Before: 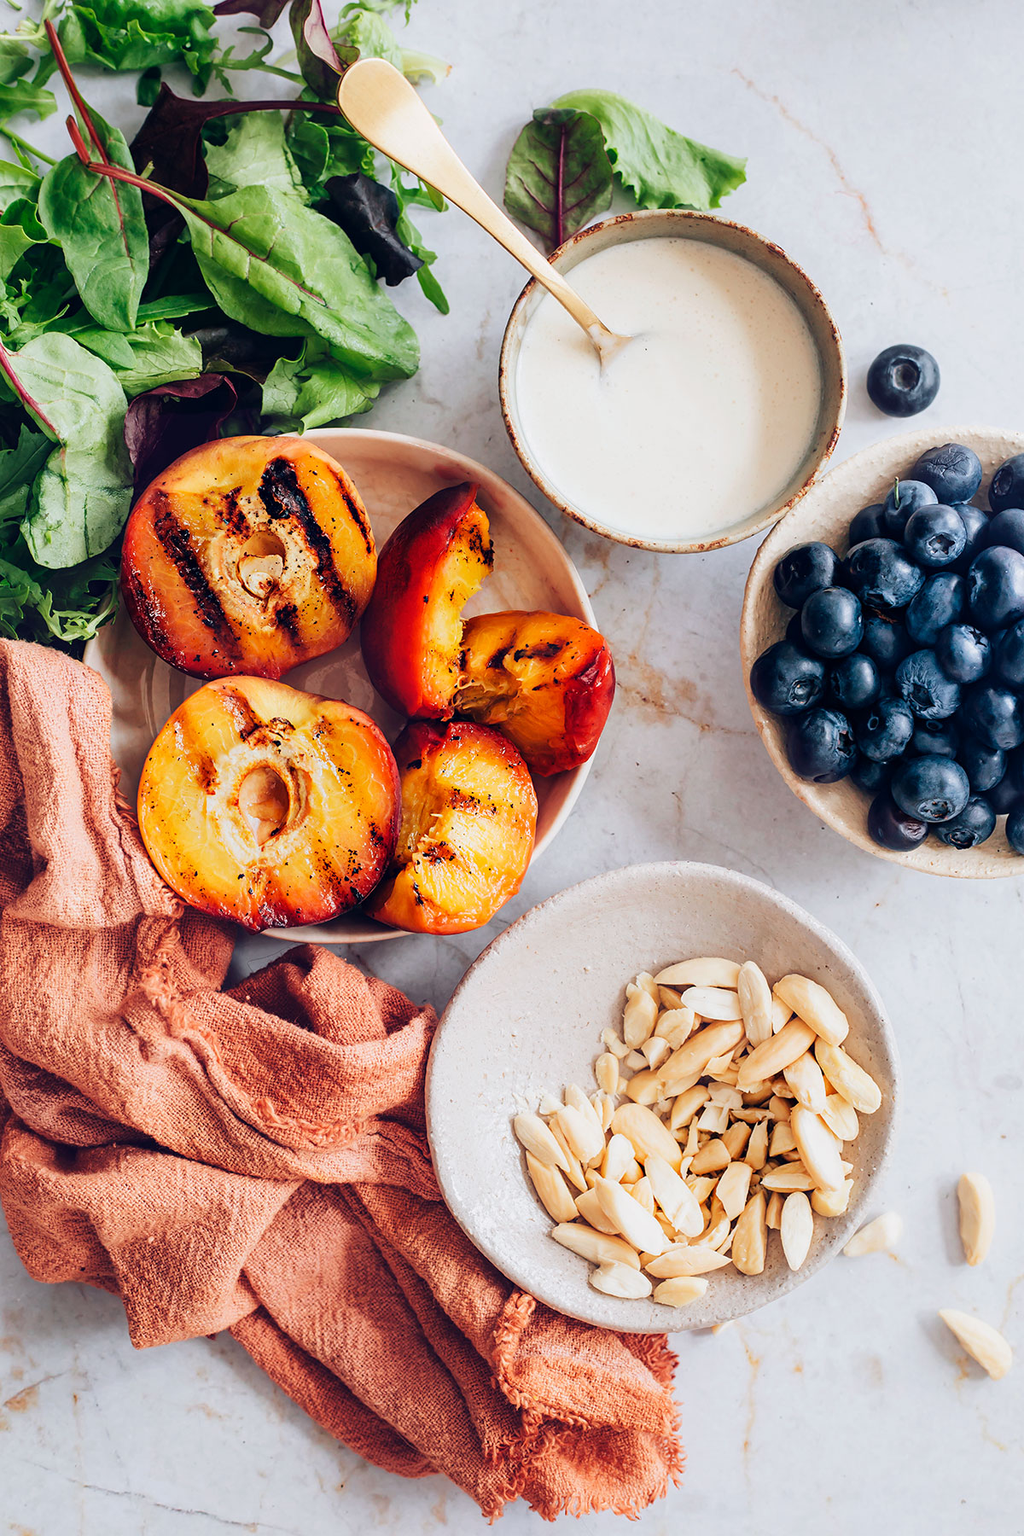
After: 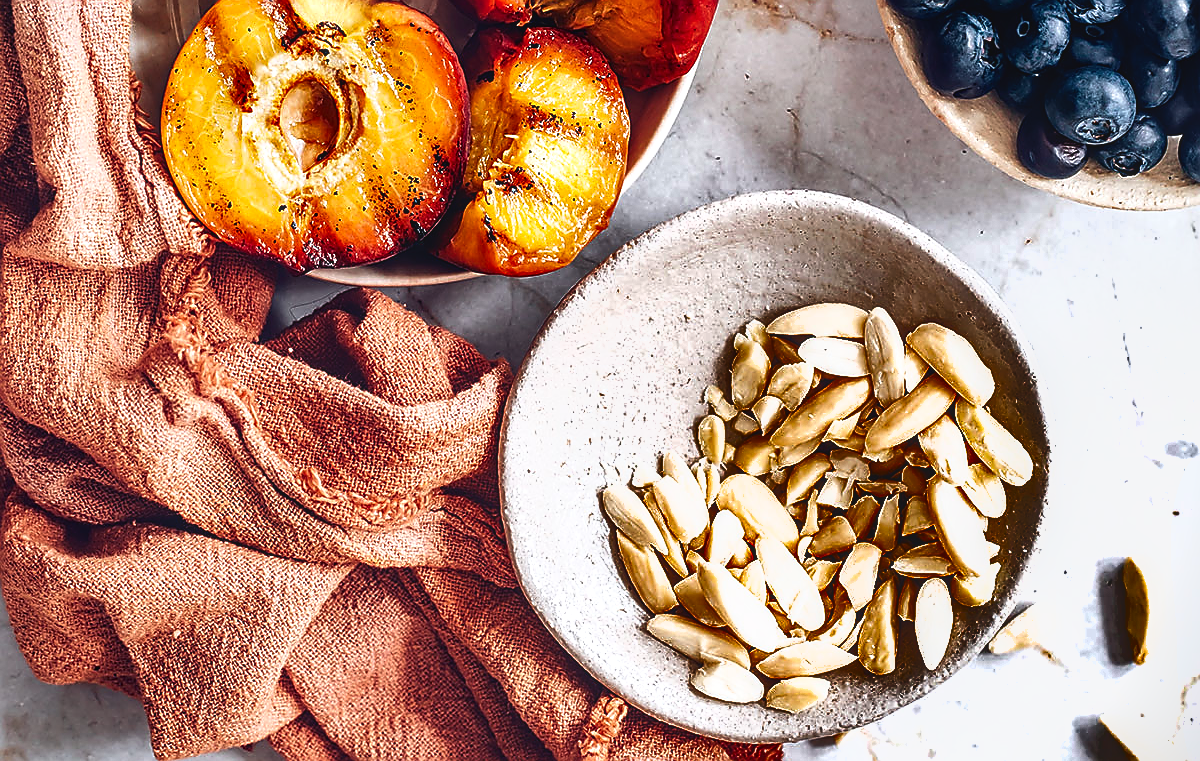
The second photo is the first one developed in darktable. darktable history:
crop: top 45.515%, bottom 12.158%
contrast brightness saturation: brightness -0.097
sharpen: radius 1.364, amount 1.238, threshold 0.738
vignetting: fall-off start 100.33%
color balance rgb: shadows lift › chroma 2.979%, shadows lift › hue 280.35°, perceptual saturation grading › global saturation 0.322%, perceptual brilliance grading › global brilliance 15.788%, perceptual brilliance grading › shadows -34.907%
local contrast: detail 109%
shadows and highlights: shadows 20.75, highlights -80.76, soften with gaussian
